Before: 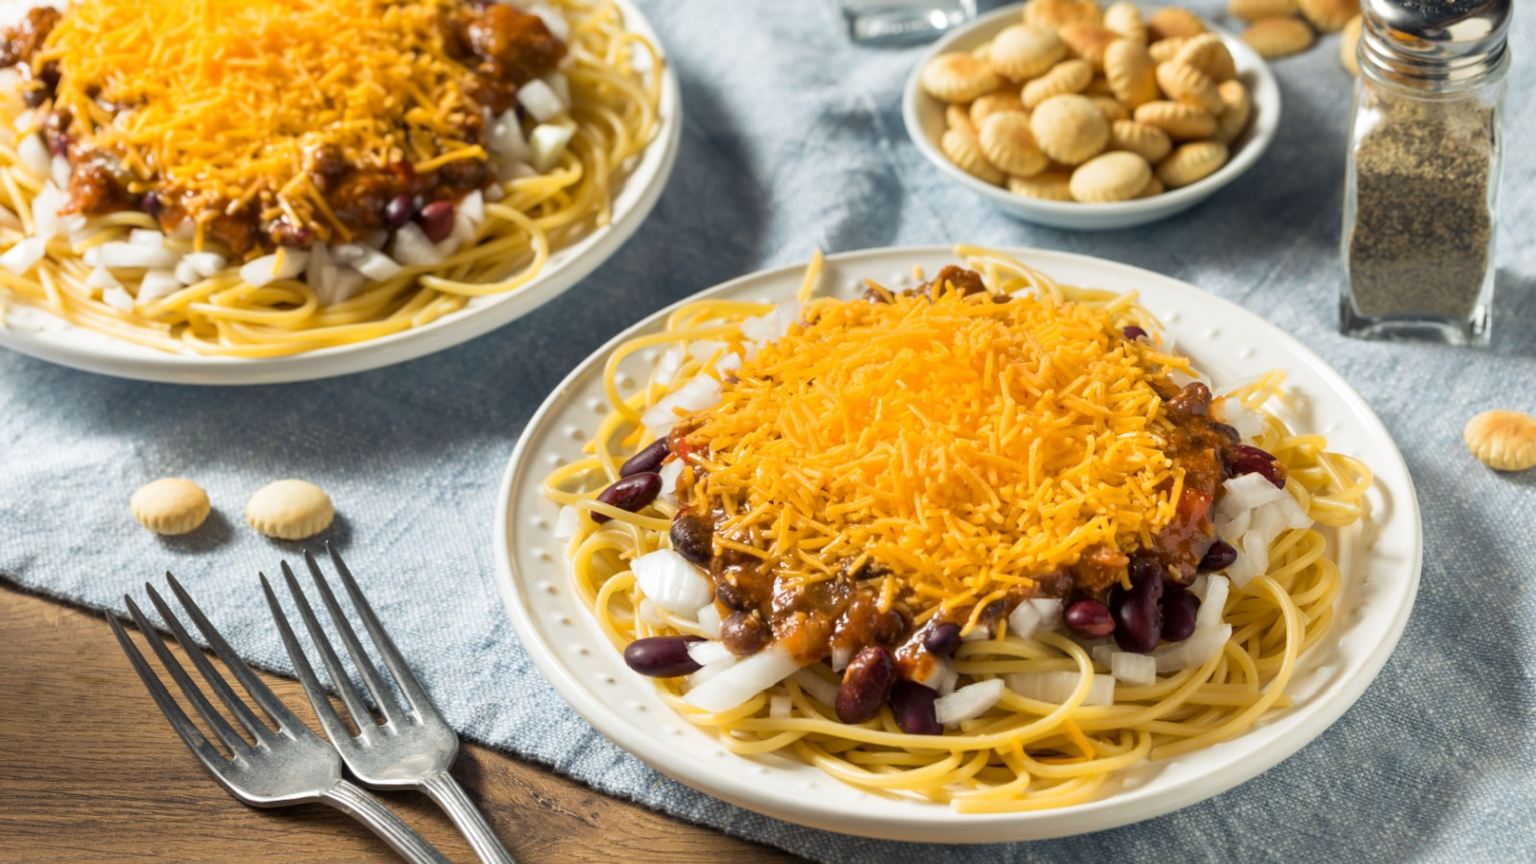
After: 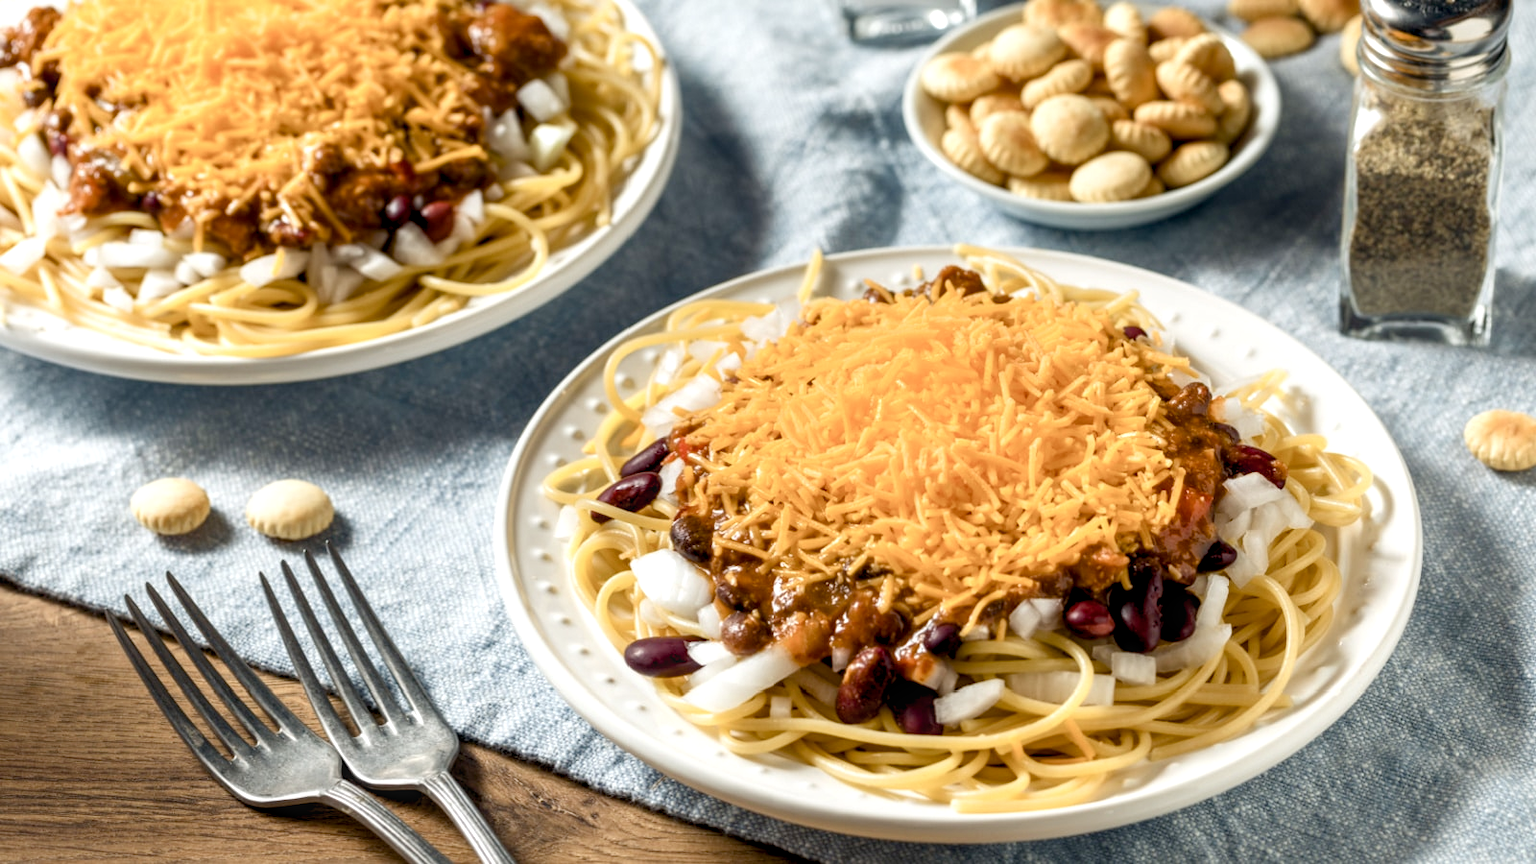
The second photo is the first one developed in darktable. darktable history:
local contrast: on, module defaults
color balance rgb: power › hue 61.16°, highlights gain › luminance 17.889%, global offset › luminance -0.847%, perceptual saturation grading › global saturation 0.294%, perceptual saturation grading › highlights -30.145%, perceptual saturation grading › shadows 19.137%, global vibrance 14.243%
